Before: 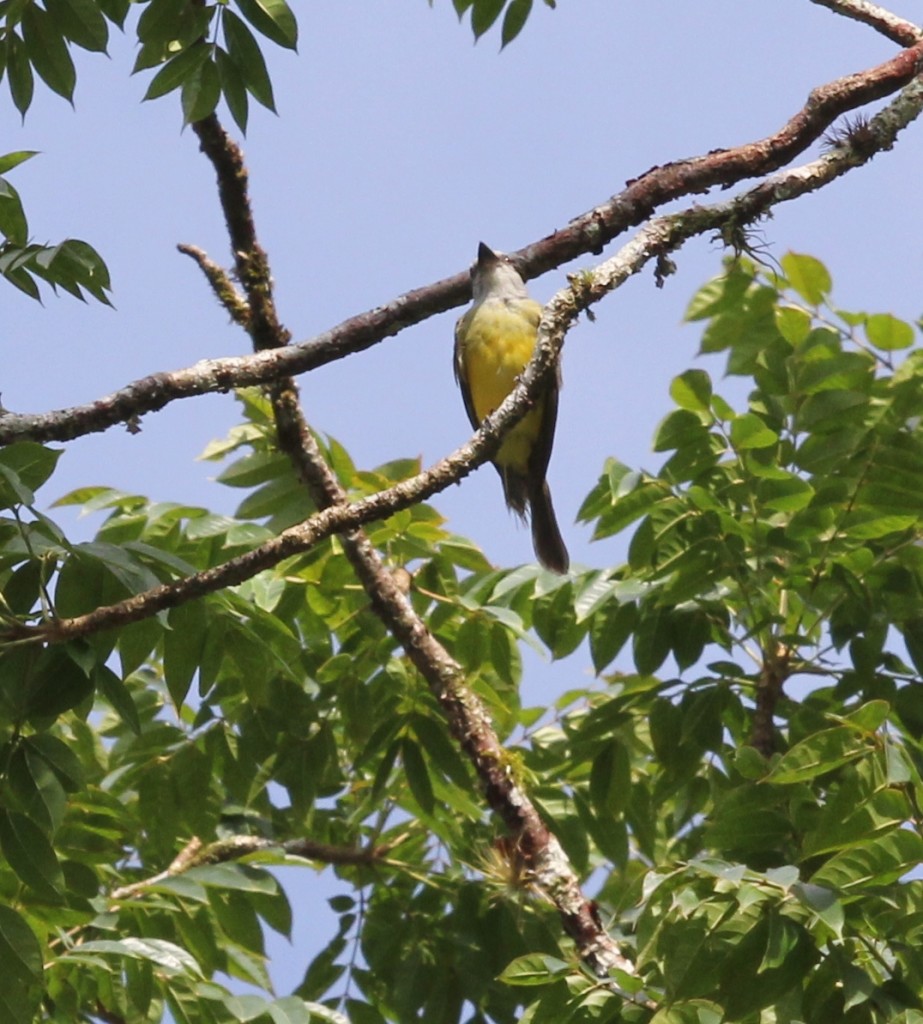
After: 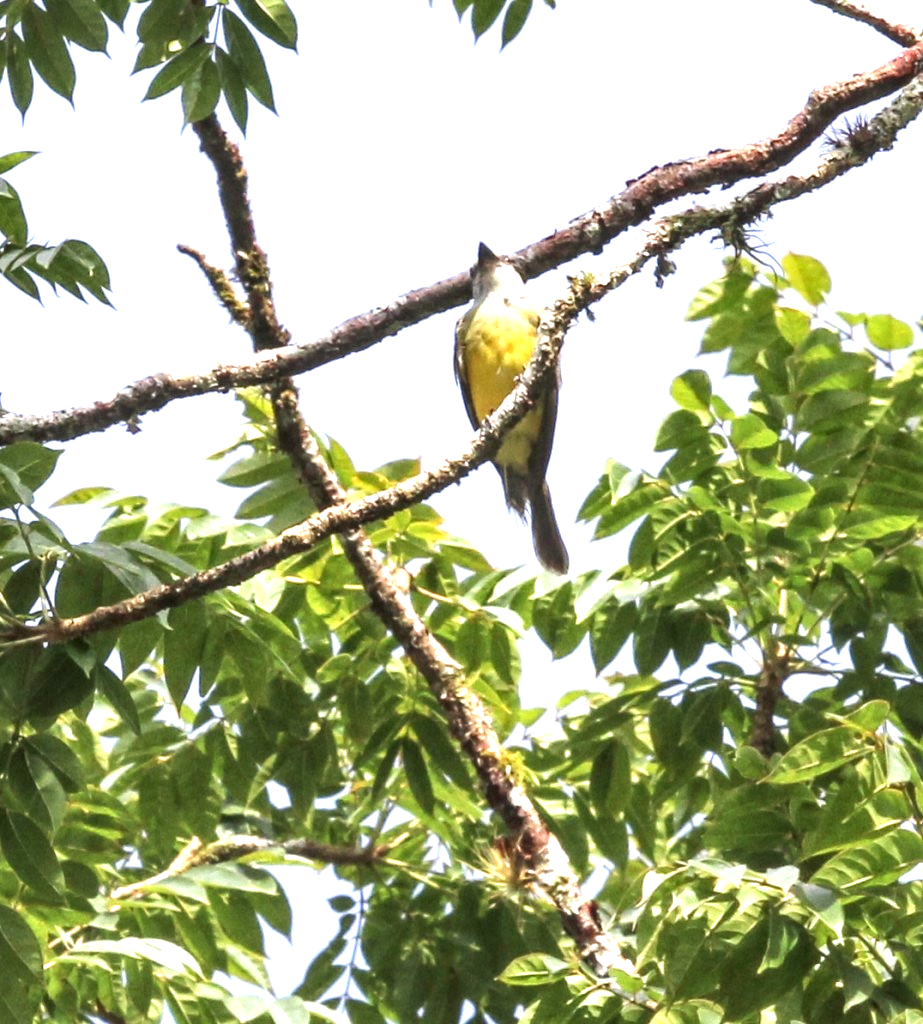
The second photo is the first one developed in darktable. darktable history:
exposure: black level correction 0, exposure 1.2 EV, compensate highlight preservation false
local contrast: detail 150%
